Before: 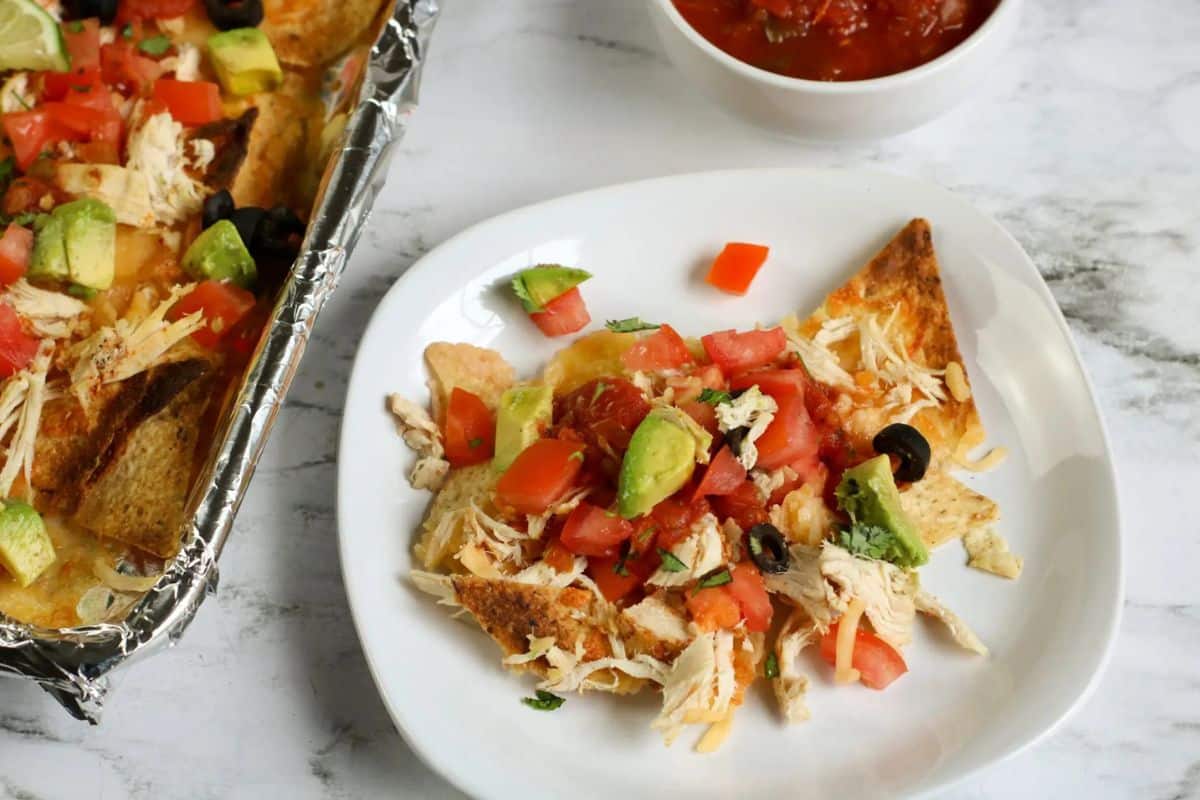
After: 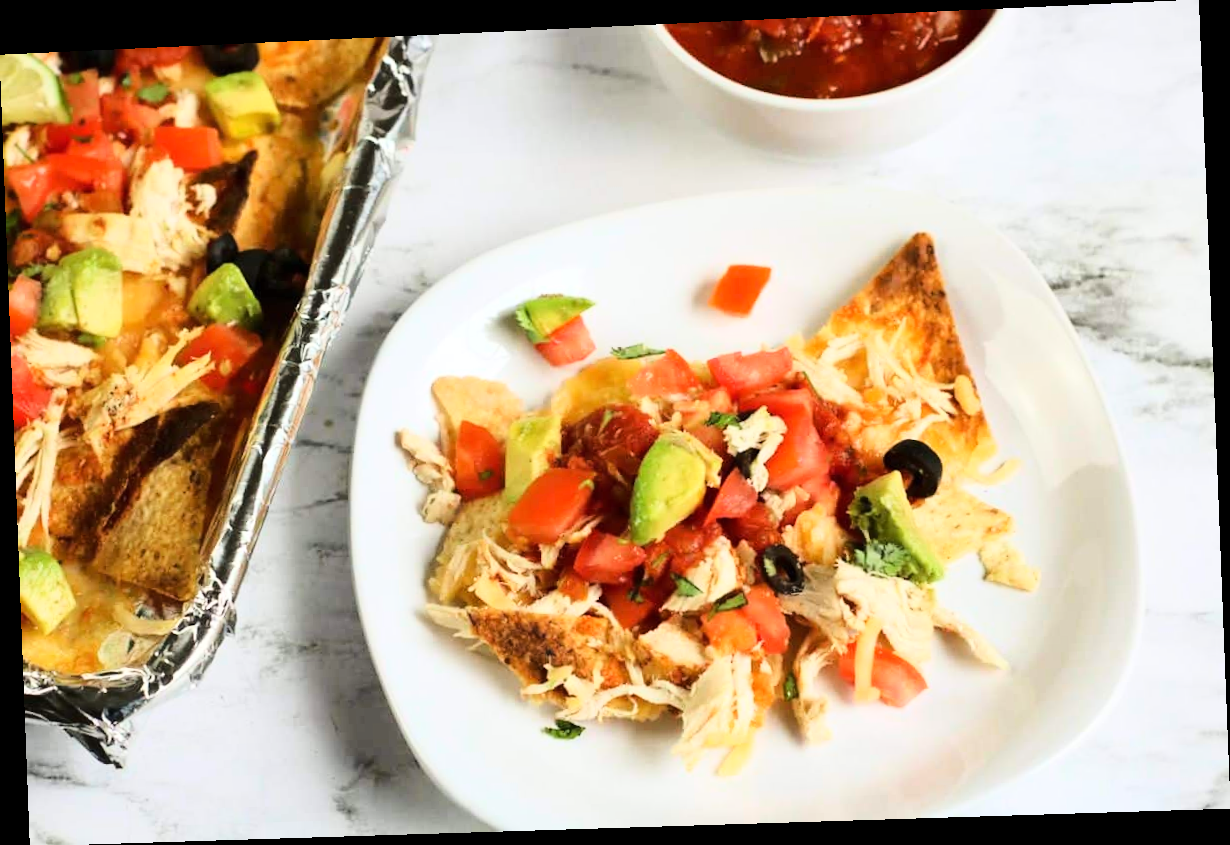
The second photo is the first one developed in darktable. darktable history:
rotate and perspective: rotation -2.22°, lens shift (horizontal) -0.022, automatic cropping off
base curve: curves: ch0 [(0, 0) (0.028, 0.03) (0.121, 0.232) (0.46, 0.748) (0.859, 0.968) (1, 1)]
